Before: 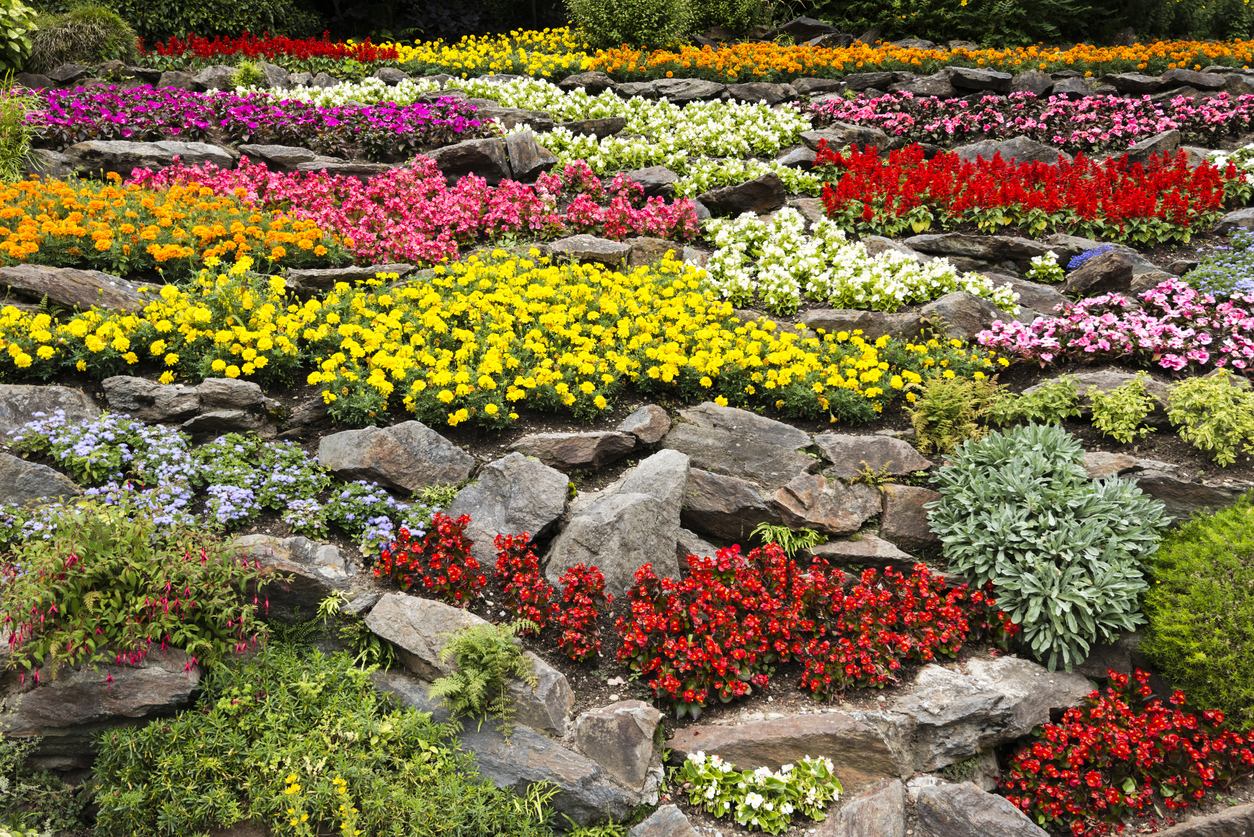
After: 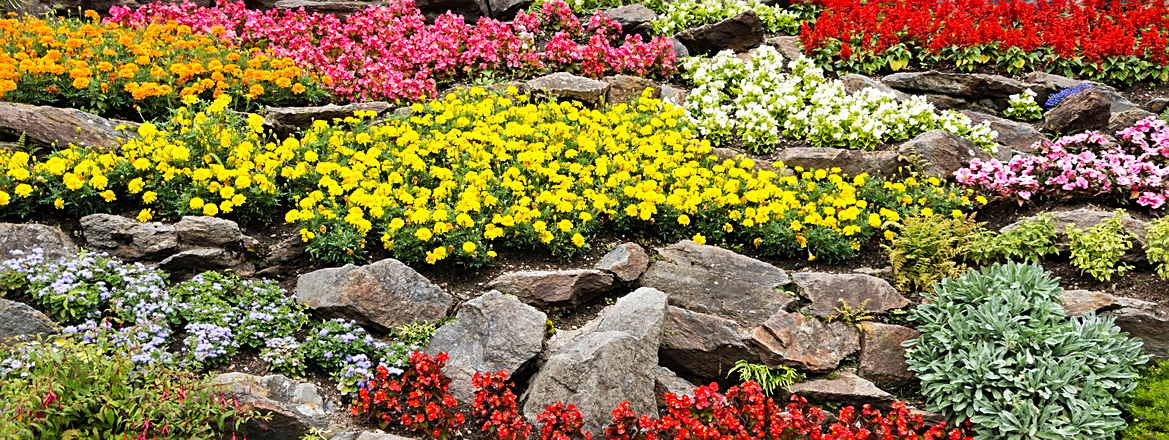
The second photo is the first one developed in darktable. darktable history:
crop: left 1.801%, top 19.41%, right 4.851%, bottom 27.999%
sharpen: on, module defaults
